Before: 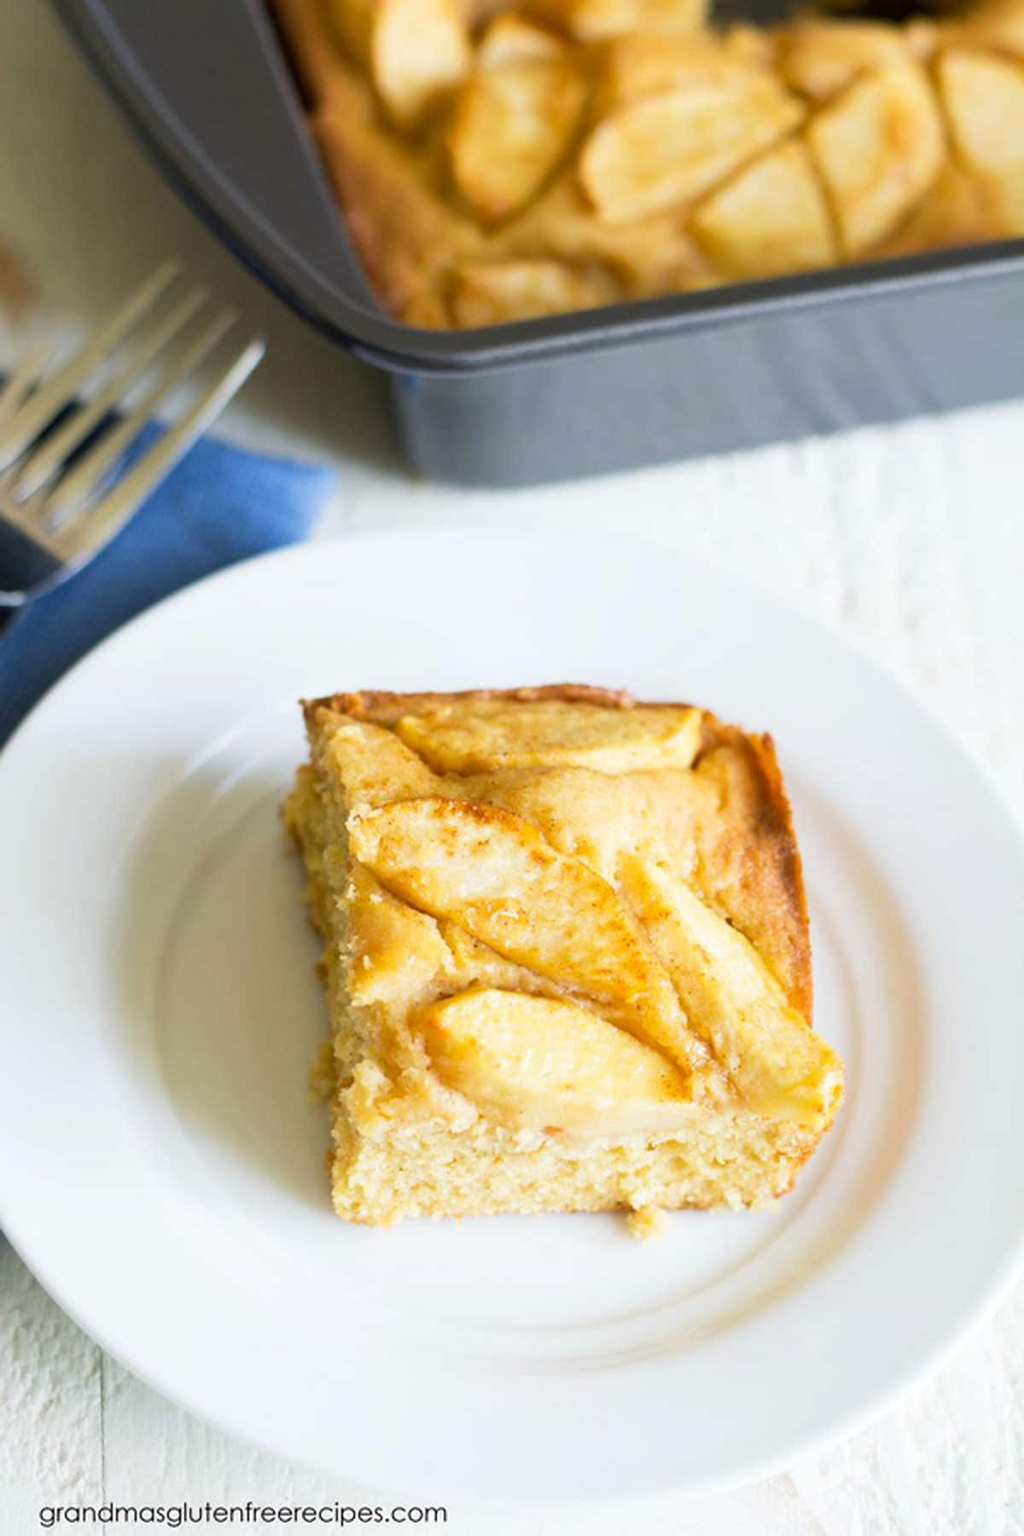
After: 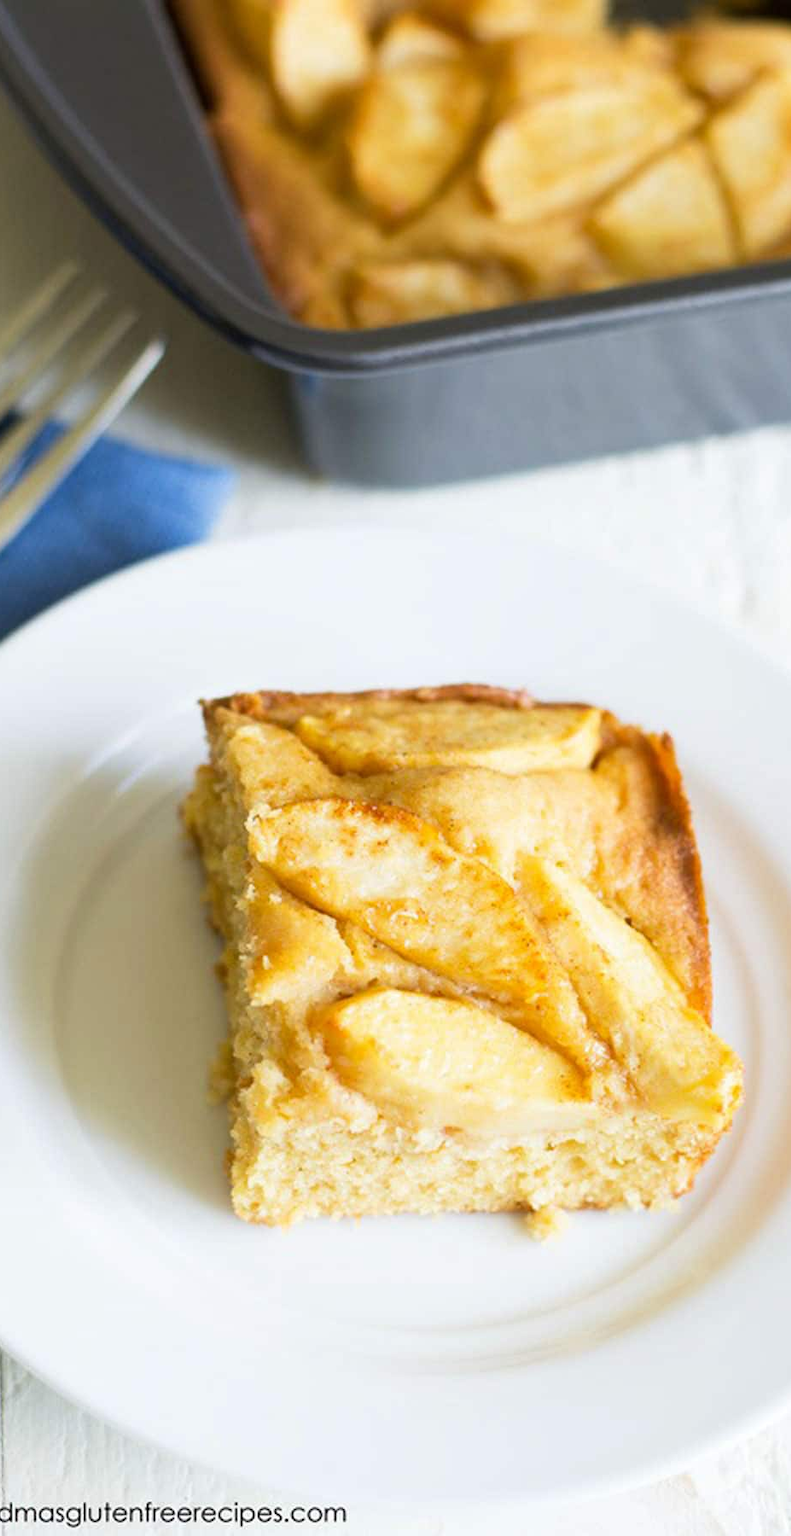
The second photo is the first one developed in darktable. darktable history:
crop: left 9.887%, right 12.83%
